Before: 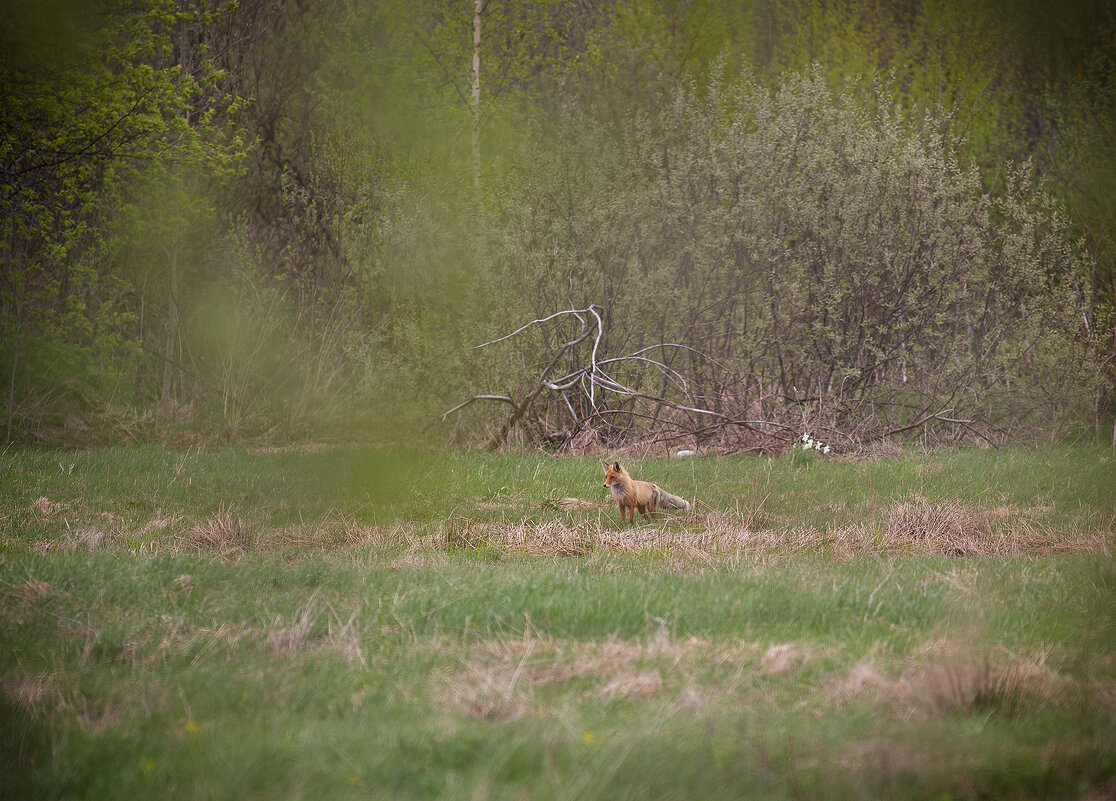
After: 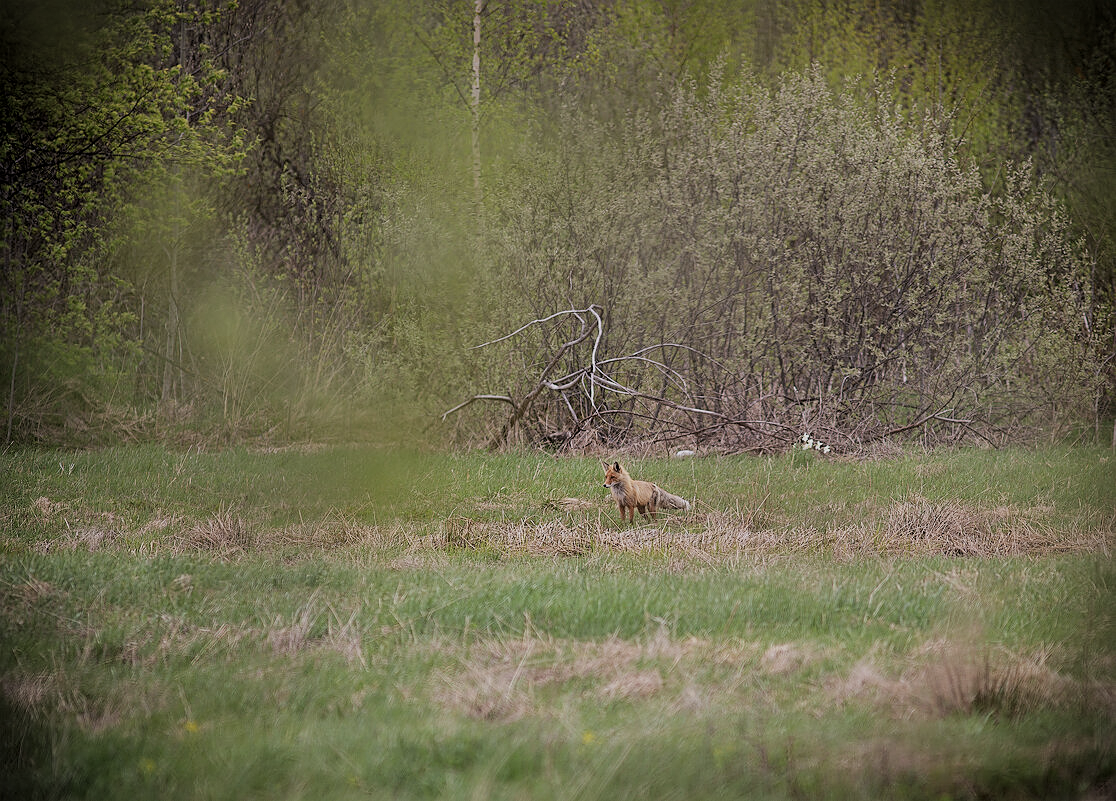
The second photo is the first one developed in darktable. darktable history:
local contrast: highlights 101%, shadows 97%, detail 120%, midtone range 0.2
filmic rgb: black relative exposure -7.65 EV, white relative exposure 4.56 EV, hardness 3.61
contrast brightness saturation: saturation -0.099
color zones: curves: ch0 [(0.068, 0.464) (0.25, 0.5) (0.48, 0.508) (0.75, 0.536) (0.886, 0.476) (0.967, 0.456)]; ch1 [(0.066, 0.456) (0.25, 0.5) (0.616, 0.508) (0.746, 0.56) (0.934, 0.444)]
sharpen: on, module defaults
vignetting: fall-off start 91.68%
